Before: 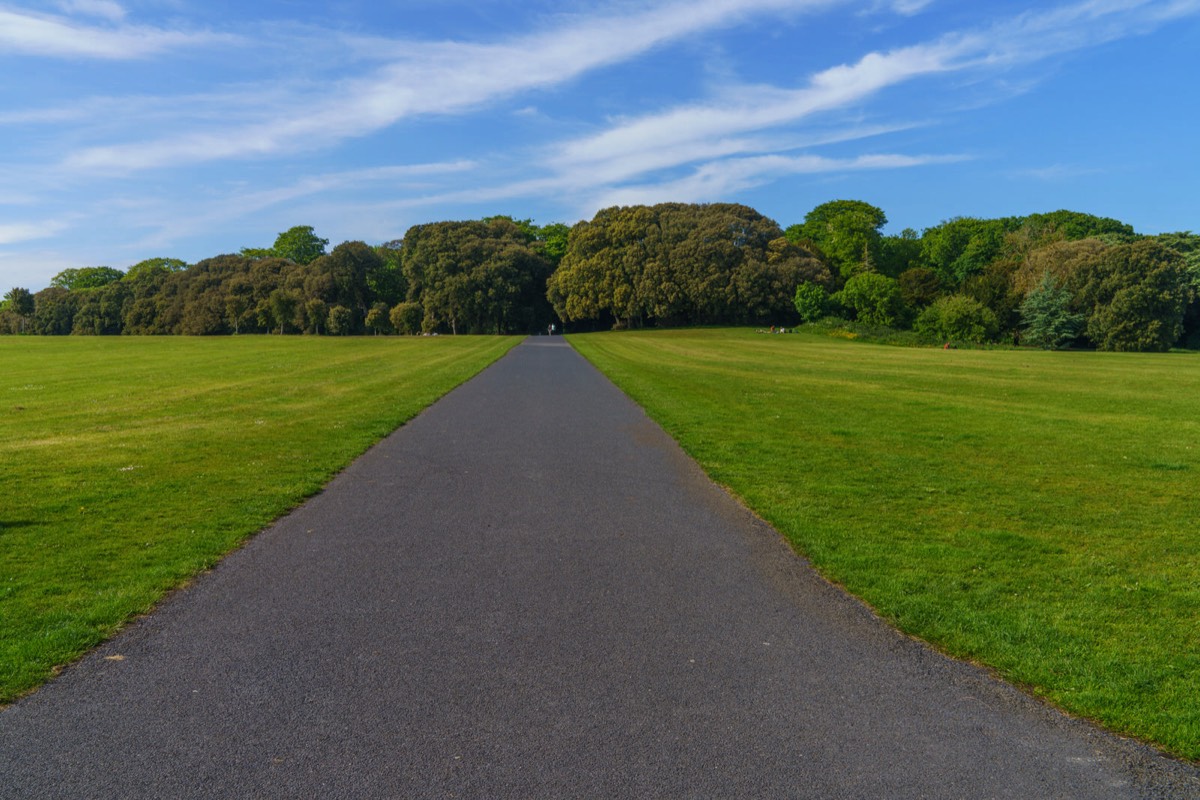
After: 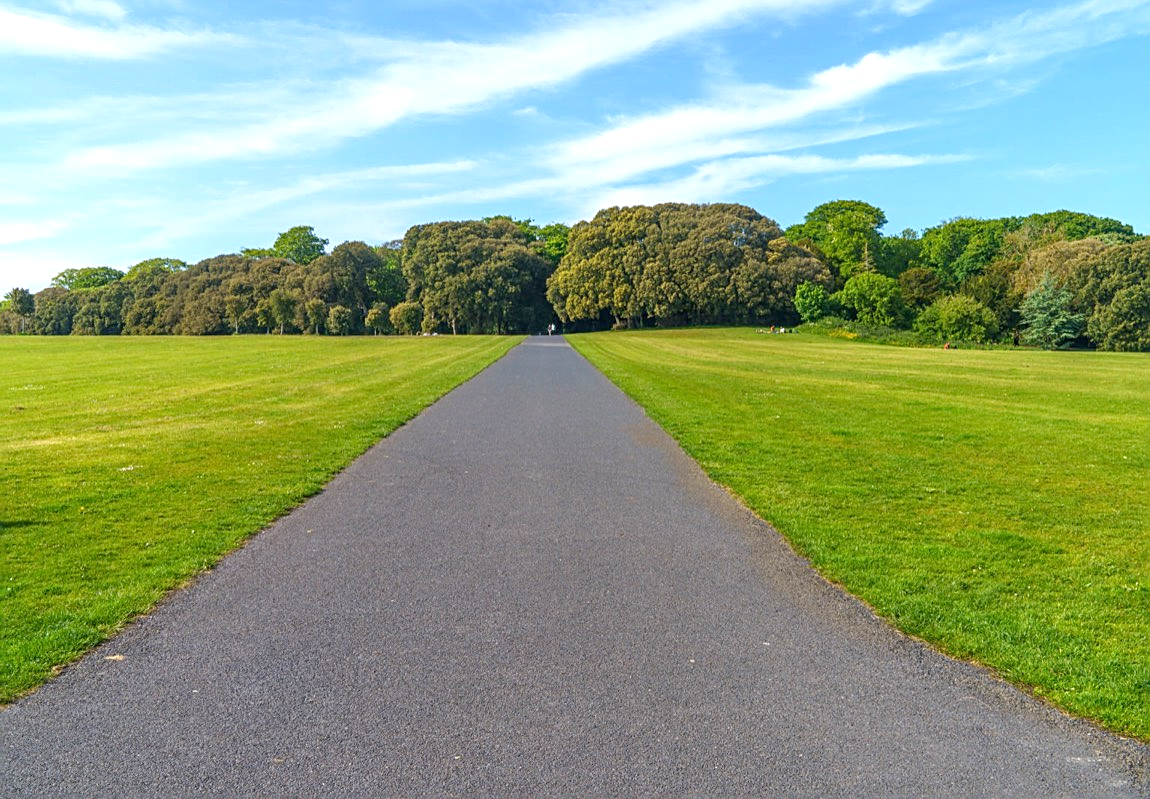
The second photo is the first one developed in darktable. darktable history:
sharpen: on, module defaults
crop: right 4.126%, bottom 0.031%
exposure: exposure 0.77 EV, compensate highlight preservation false
